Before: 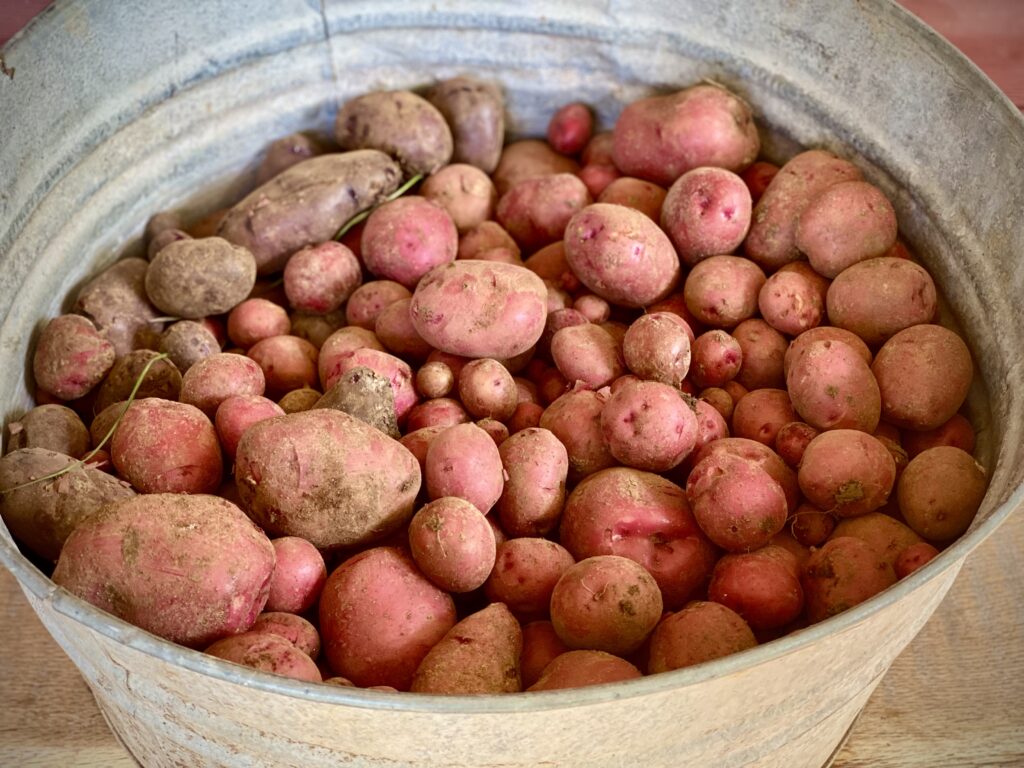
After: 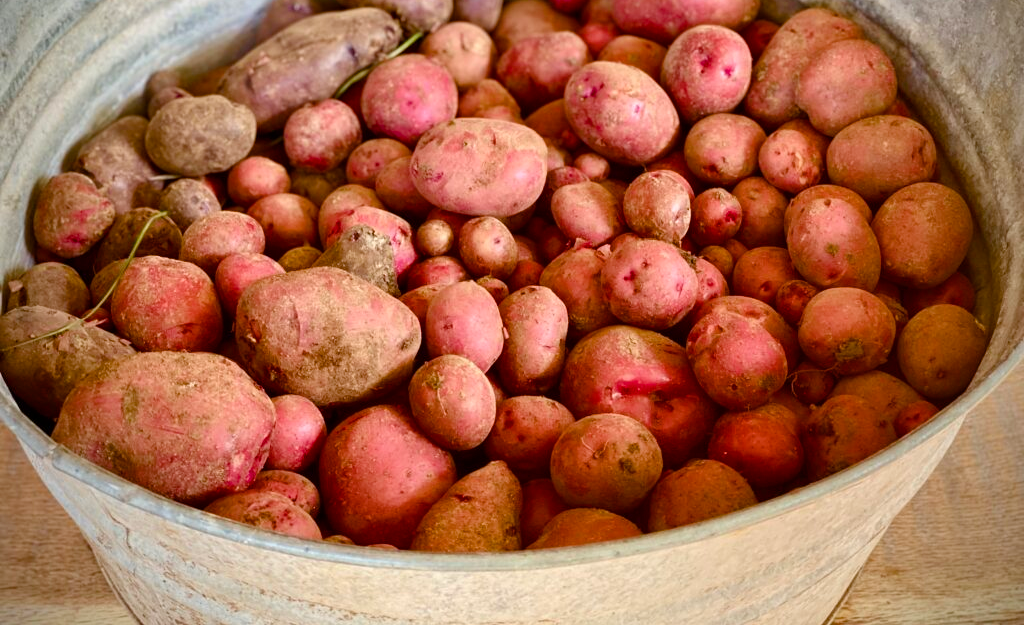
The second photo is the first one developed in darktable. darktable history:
crop and rotate: top 18.507%
color balance rgb: perceptual saturation grading › global saturation 20%, perceptual saturation grading › highlights -25%, perceptual saturation grading › shadows 25%
